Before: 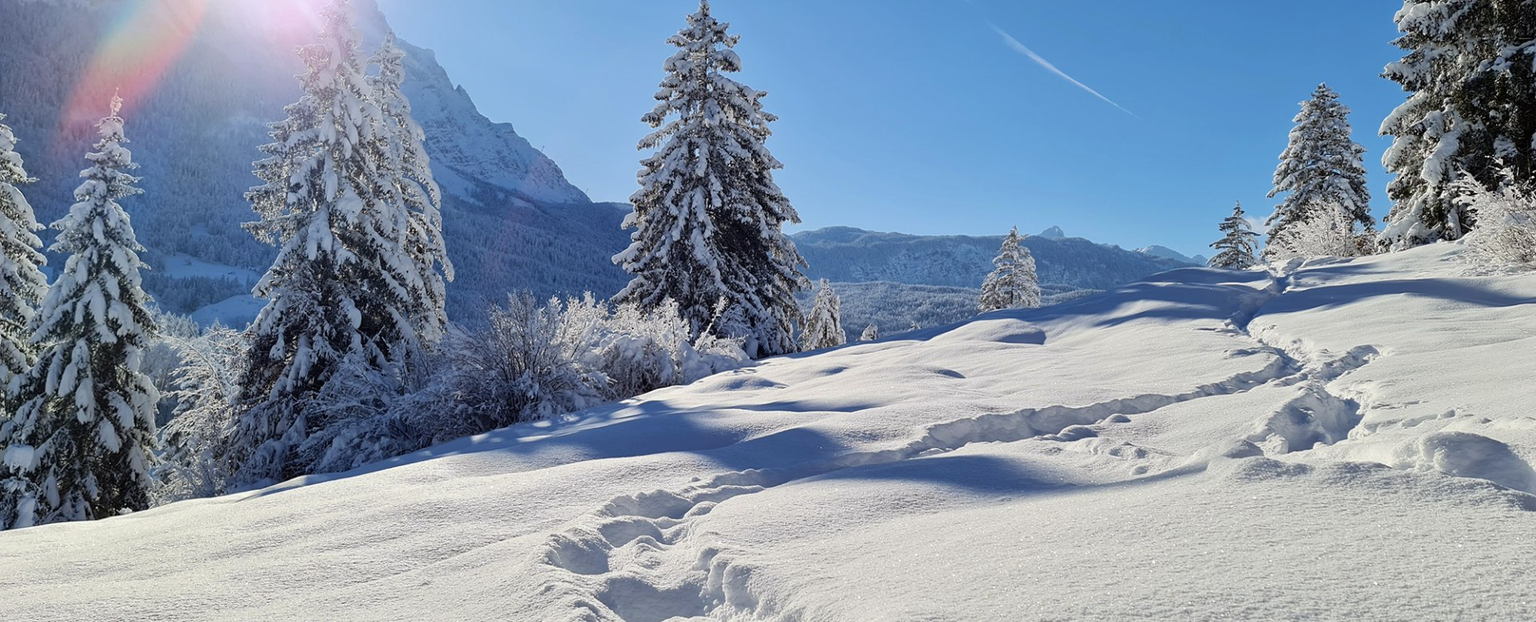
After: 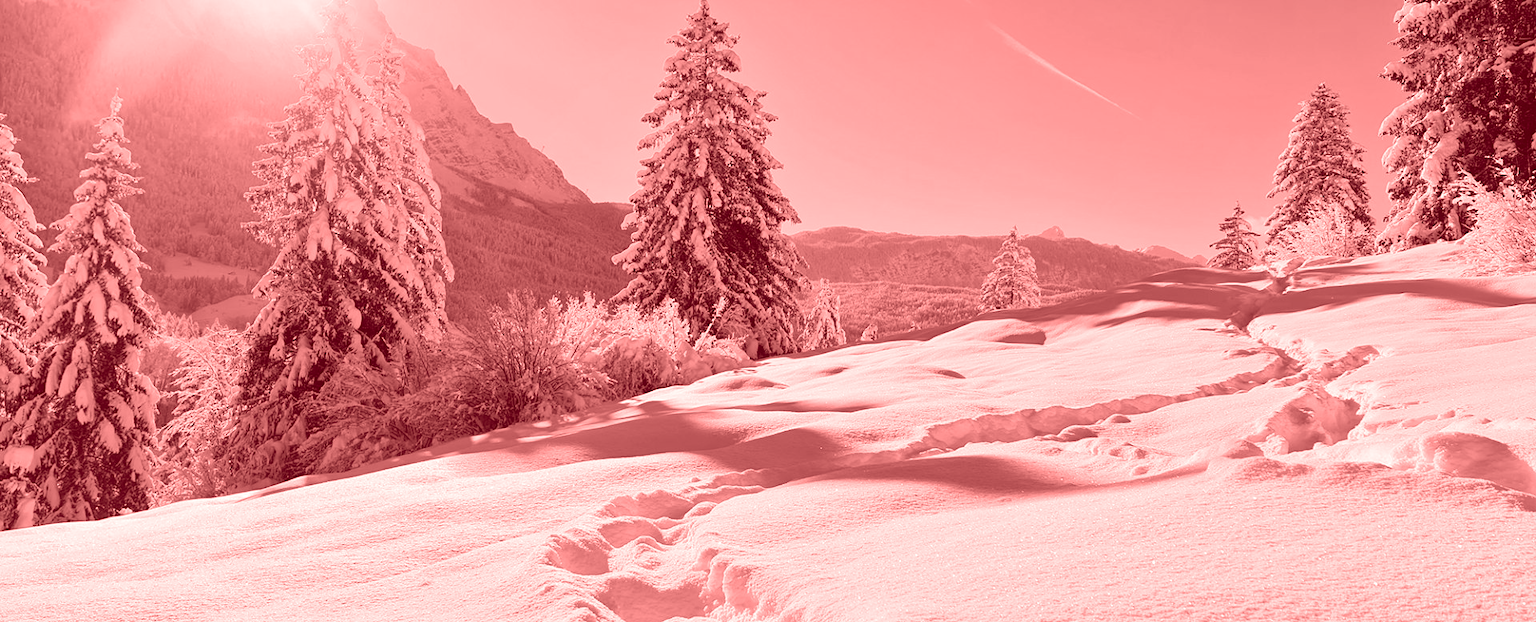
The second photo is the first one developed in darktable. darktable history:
bloom: size 15%, threshold 97%, strength 7%
colorize: saturation 60%, source mix 100%
